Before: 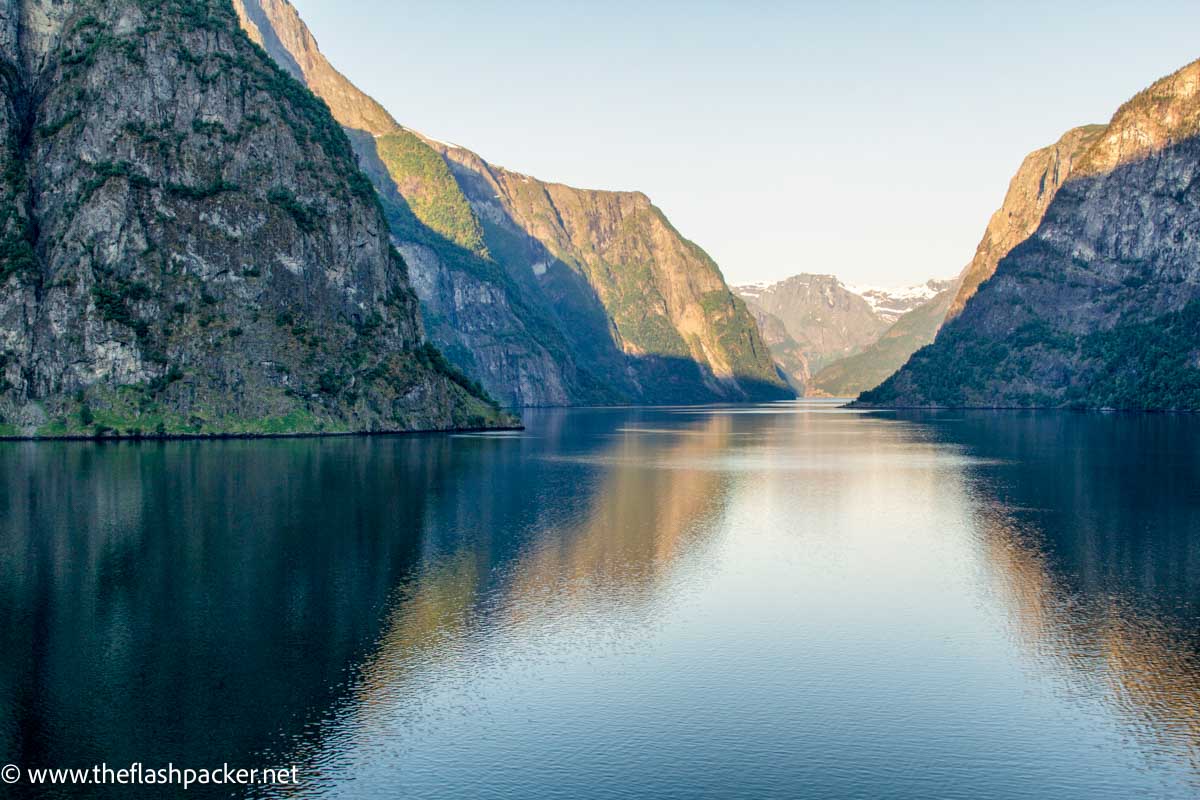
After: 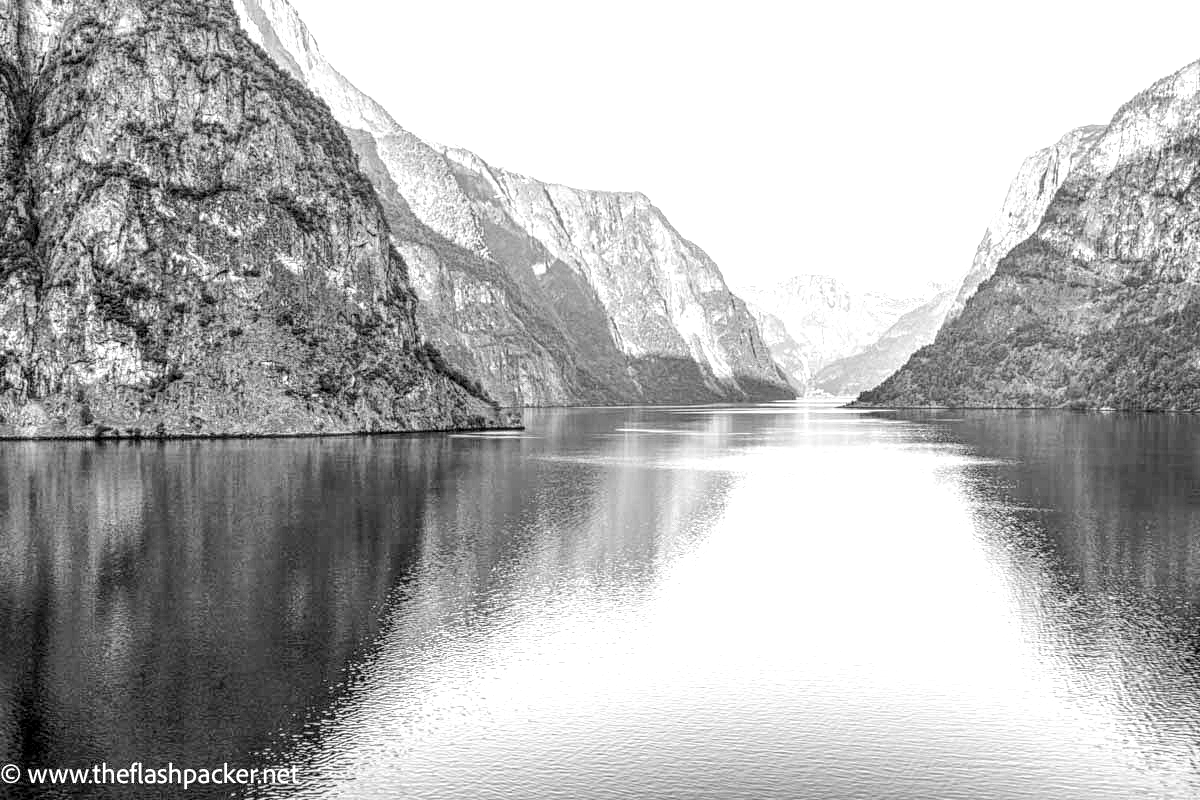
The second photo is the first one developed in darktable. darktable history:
contrast equalizer: octaves 7, y [[0.5, 0.5, 0.5, 0.512, 0.552, 0.62], [0.5 ×6], [0.5 ×4, 0.504, 0.553], [0 ×6], [0 ×6]]
local contrast: highlights 63%, detail 143%, midtone range 0.424
exposure: black level correction 0, exposure 1.2 EV, compensate exposure bias true, compensate highlight preservation false
tone curve: curves: ch0 [(0, 0.013) (0.036, 0.035) (0.274, 0.288) (0.504, 0.536) (0.844, 0.84) (1, 0.97)]; ch1 [(0, 0) (0.389, 0.403) (0.462, 0.48) (0.499, 0.5) (0.524, 0.529) (0.567, 0.603) (0.626, 0.651) (0.749, 0.781) (1, 1)]; ch2 [(0, 0) (0.464, 0.478) (0.5, 0.501) (0.533, 0.539) (0.599, 0.6) (0.704, 0.732) (1, 1)], preserve colors none
color calibration: output gray [0.267, 0.423, 0.261, 0], illuminant Planckian (black body), x 0.378, y 0.375, temperature 4068.62 K
color correction: highlights b* 0.009, saturation 1.77
contrast brightness saturation: contrast 0.048, brightness 0.063, saturation 0.006
